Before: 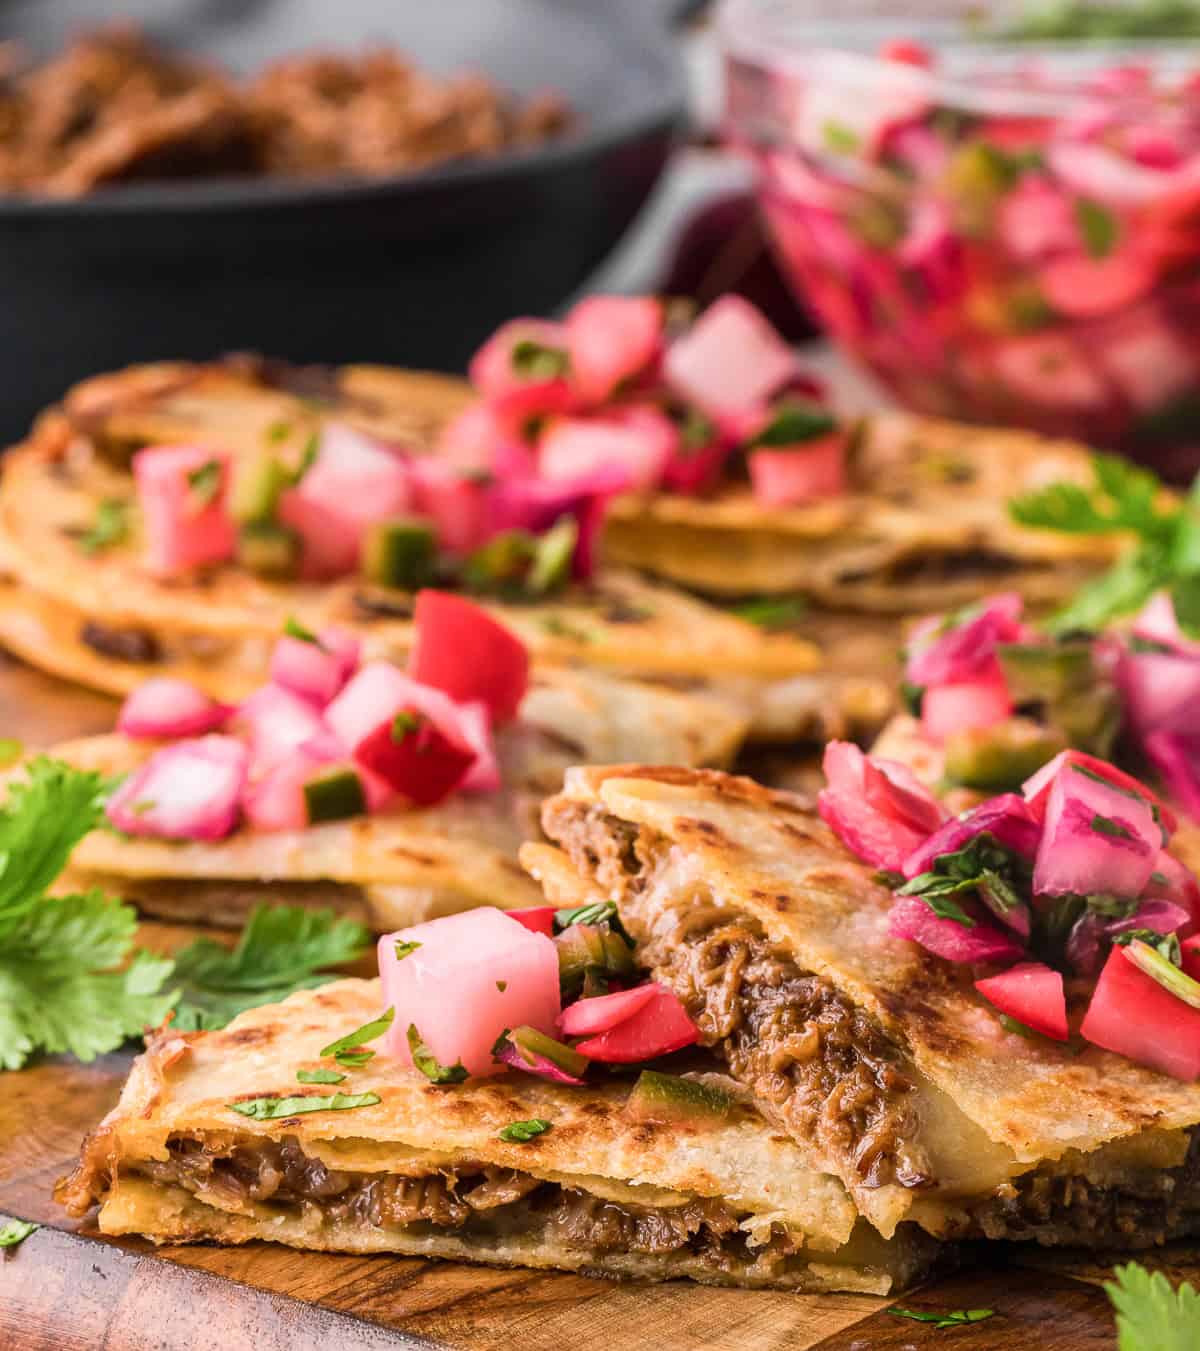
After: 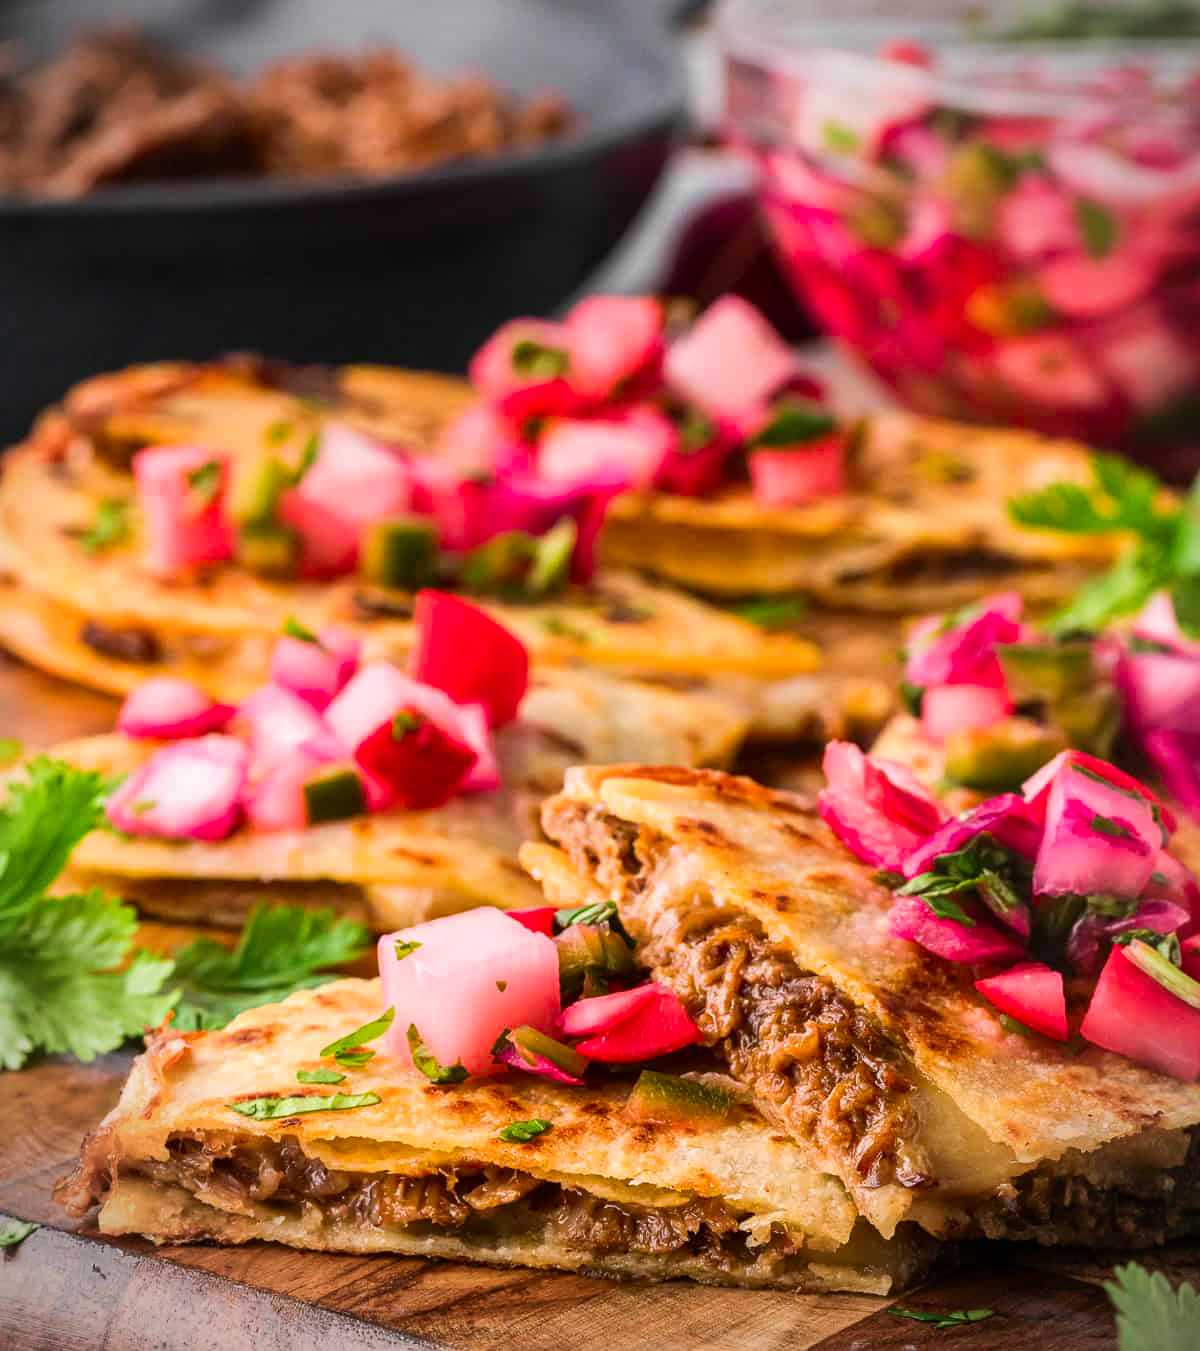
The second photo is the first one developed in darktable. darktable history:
contrast brightness saturation: contrast 0.09, saturation 0.272
tone equalizer: edges refinement/feathering 500, mask exposure compensation -1.57 EV, preserve details no
vignetting: on, module defaults
